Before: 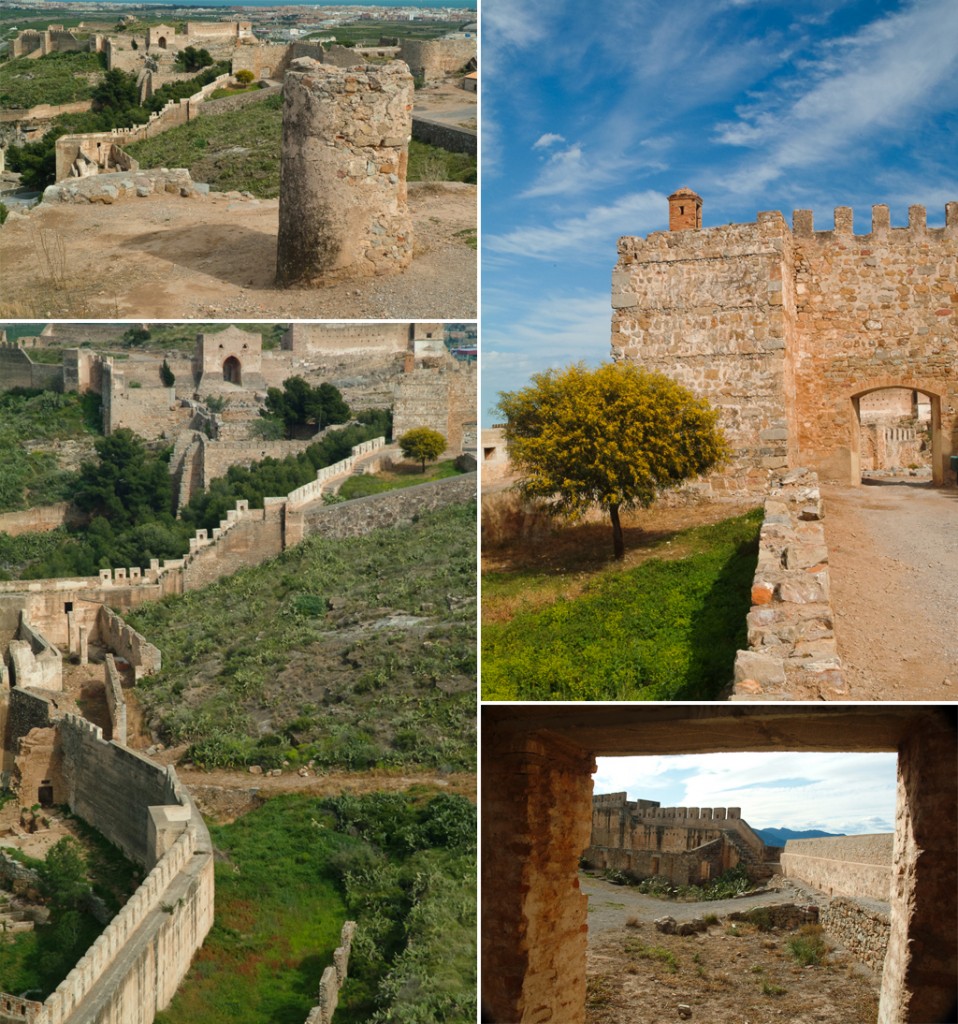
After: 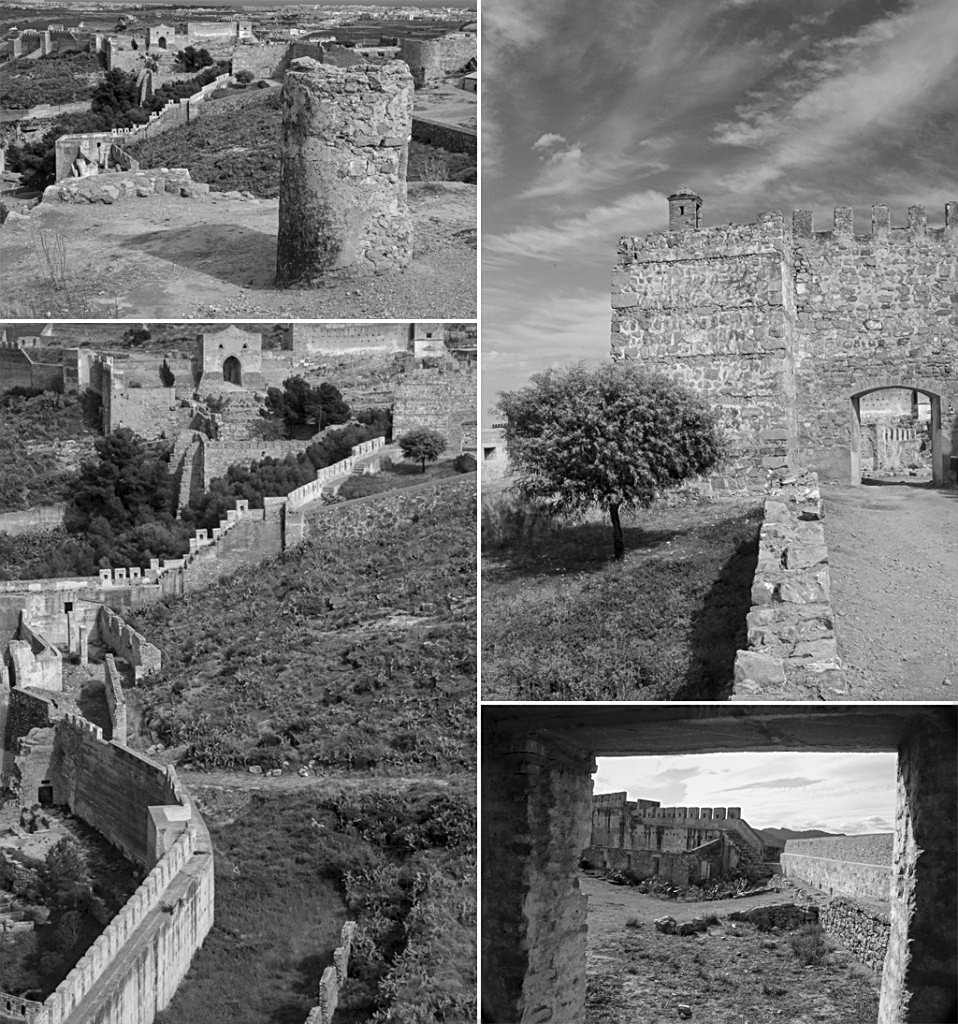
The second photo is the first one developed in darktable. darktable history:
sharpen: on, module defaults
local contrast: on, module defaults
monochrome: a 32, b 64, size 2.3
